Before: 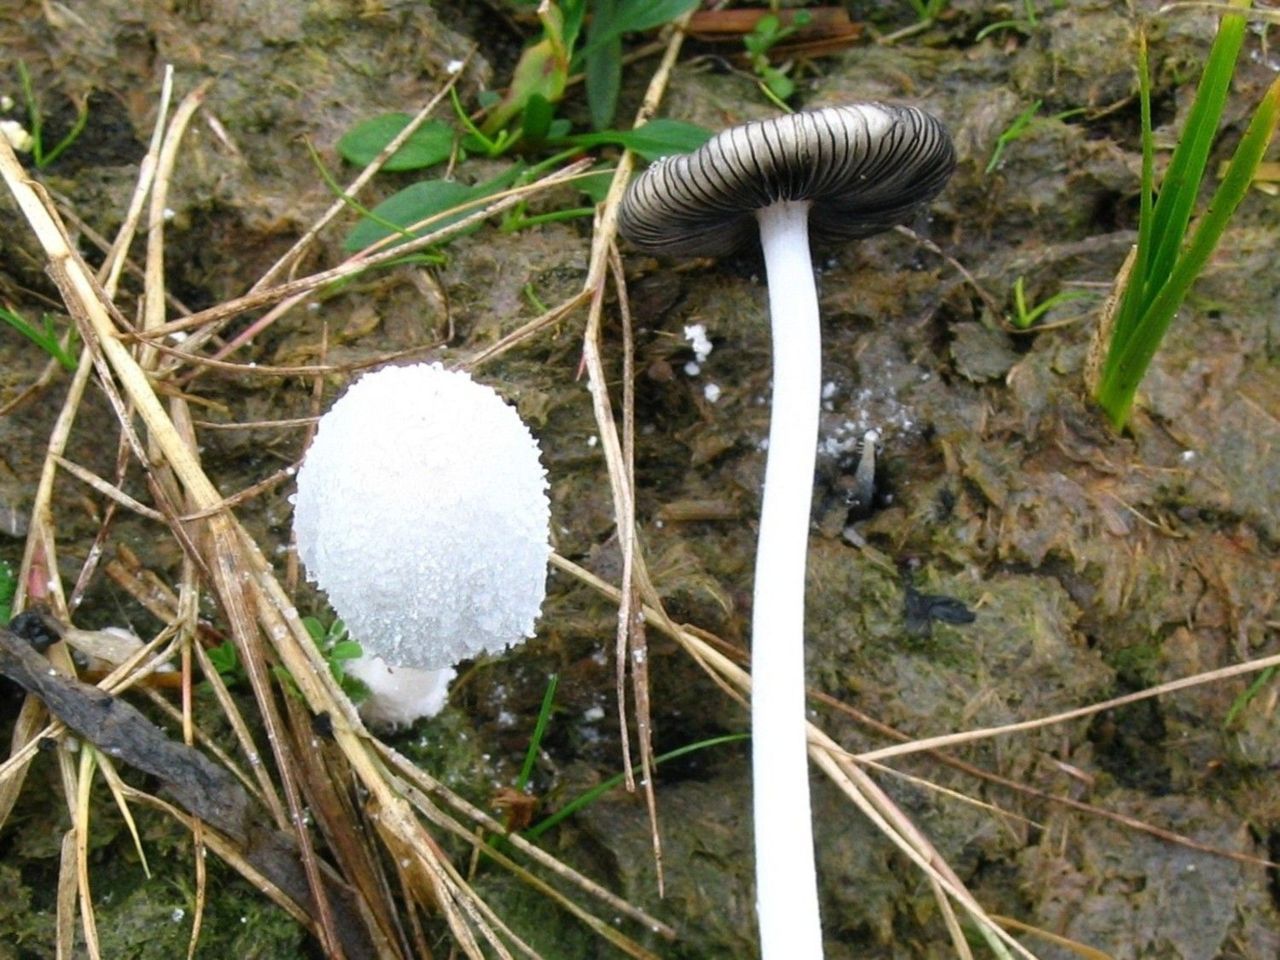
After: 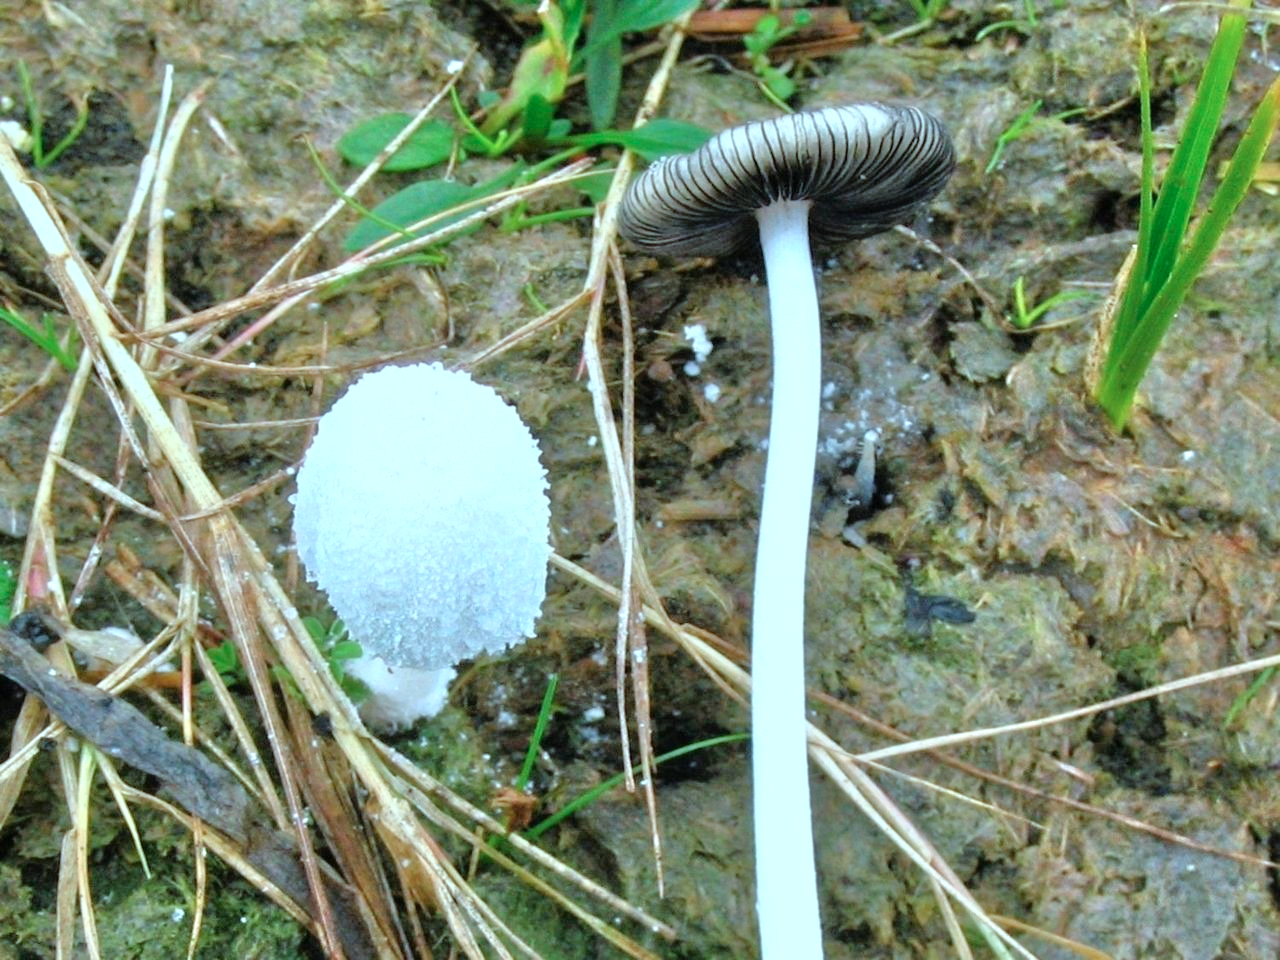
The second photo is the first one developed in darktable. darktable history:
color correction: highlights a* -11.71, highlights b* -15.58
tone equalizer: -7 EV 0.15 EV, -6 EV 0.6 EV, -5 EV 1.15 EV, -4 EV 1.33 EV, -3 EV 1.15 EV, -2 EV 0.6 EV, -1 EV 0.15 EV, mask exposure compensation -0.5 EV
